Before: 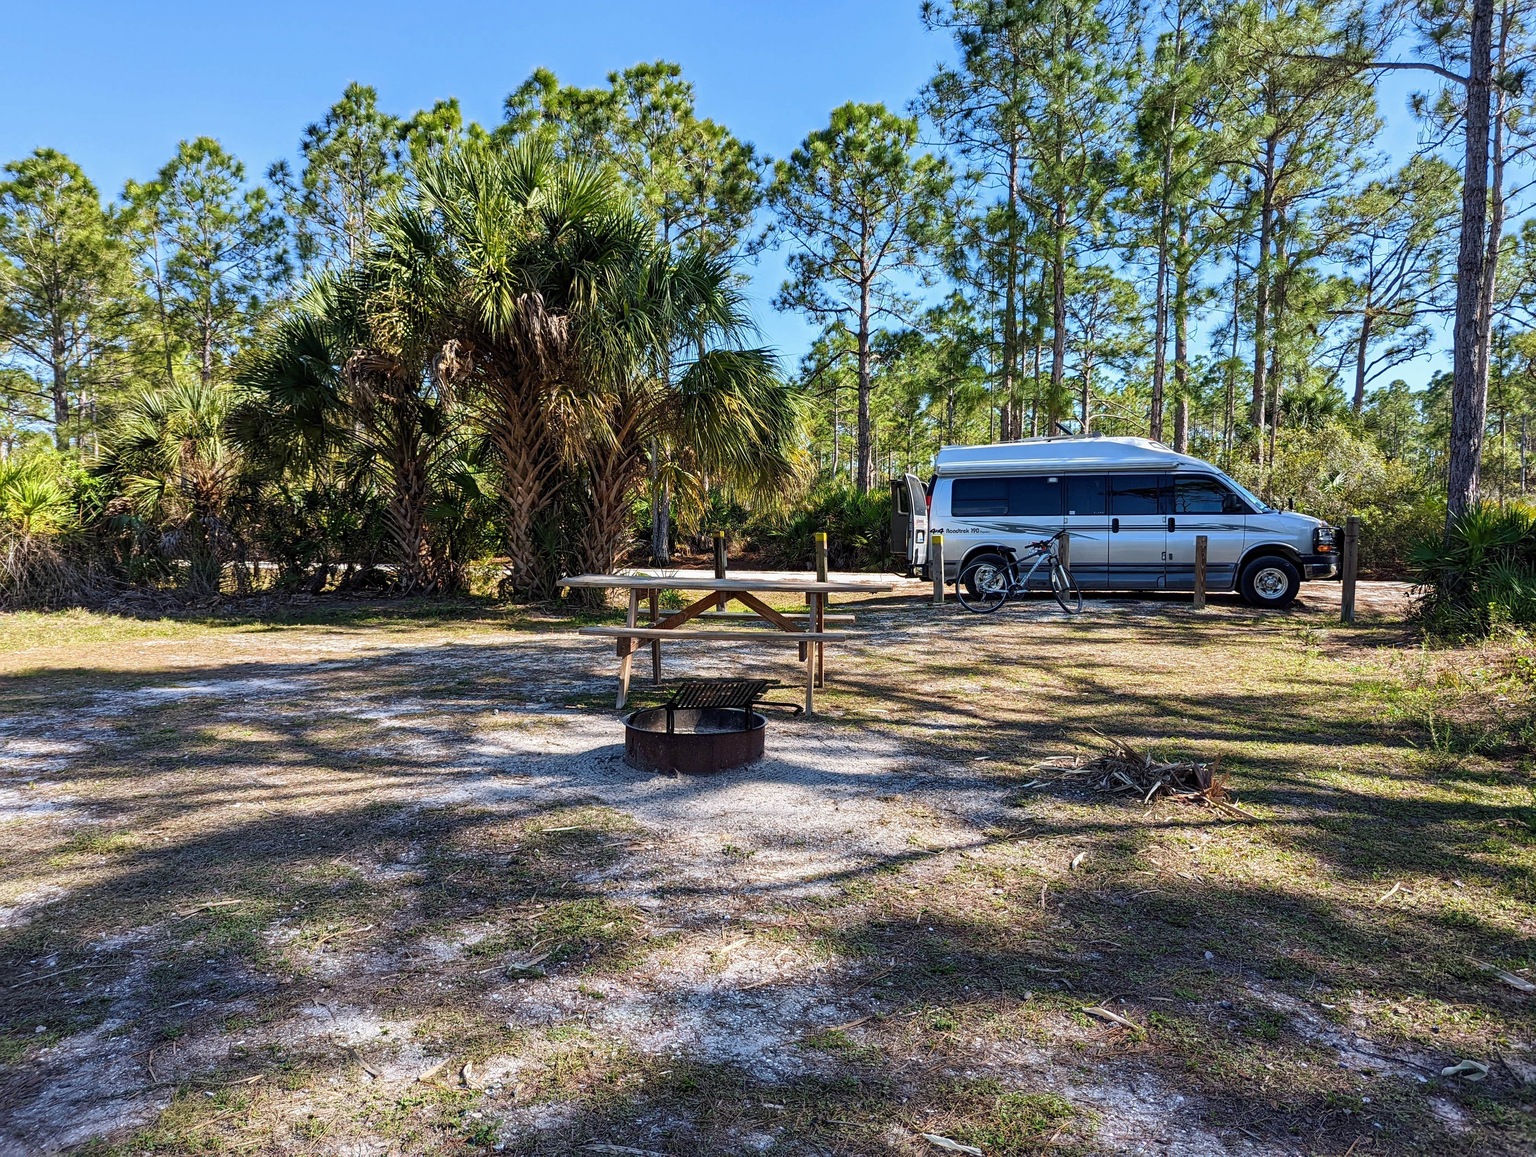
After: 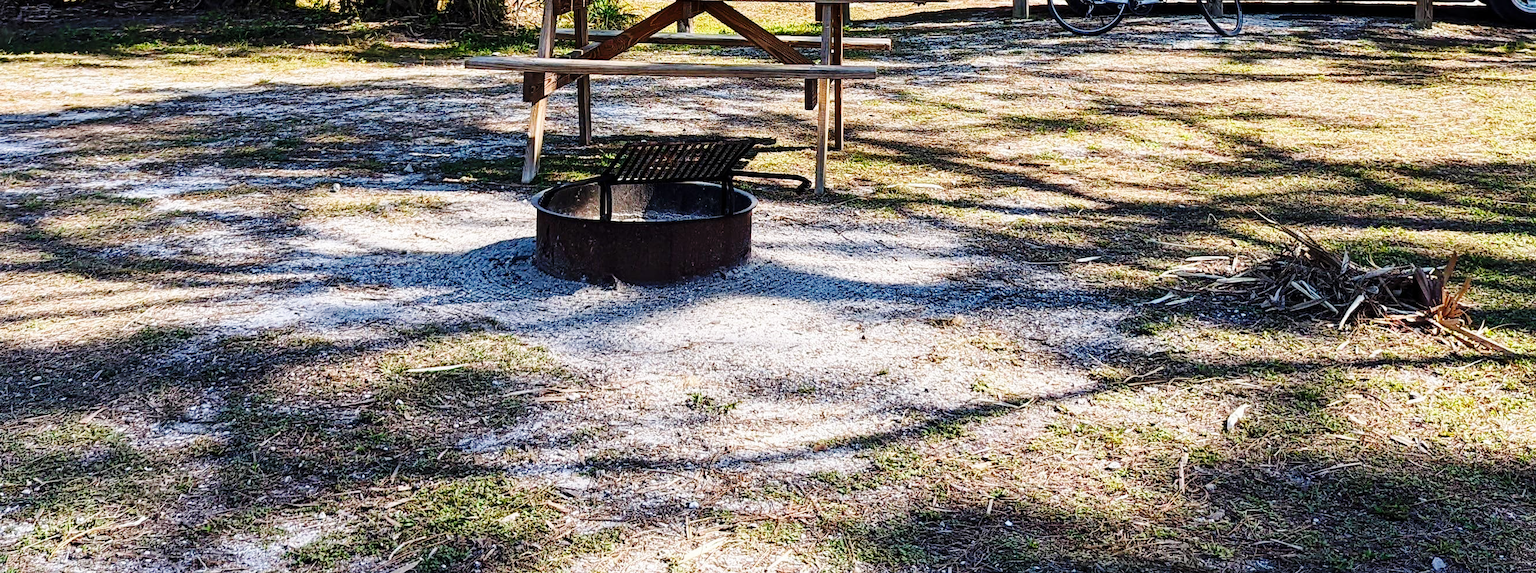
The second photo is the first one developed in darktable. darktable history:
crop: left 18.15%, top 51.044%, right 17.164%, bottom 16.88%
base curve: curves: ch0 [(0, 0) (0.036, 0.025) (0.121, 0.166) (0.206, 0.329) (0.605, 0.79) (1, 1)], preserve colors none
